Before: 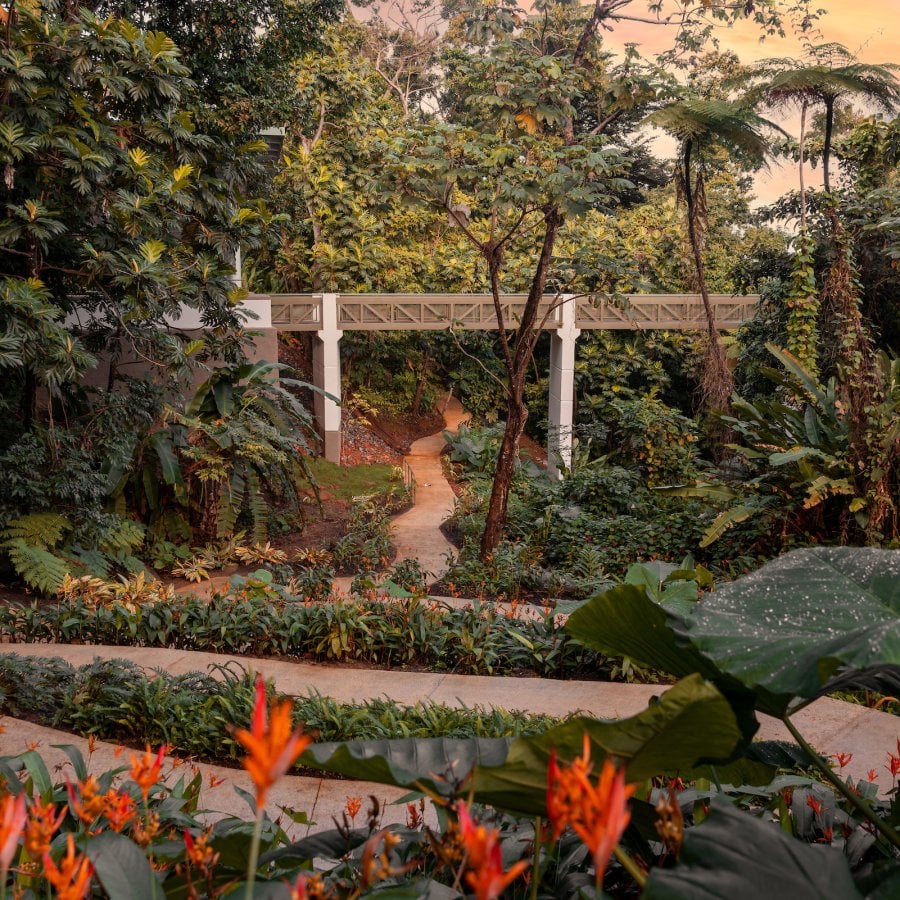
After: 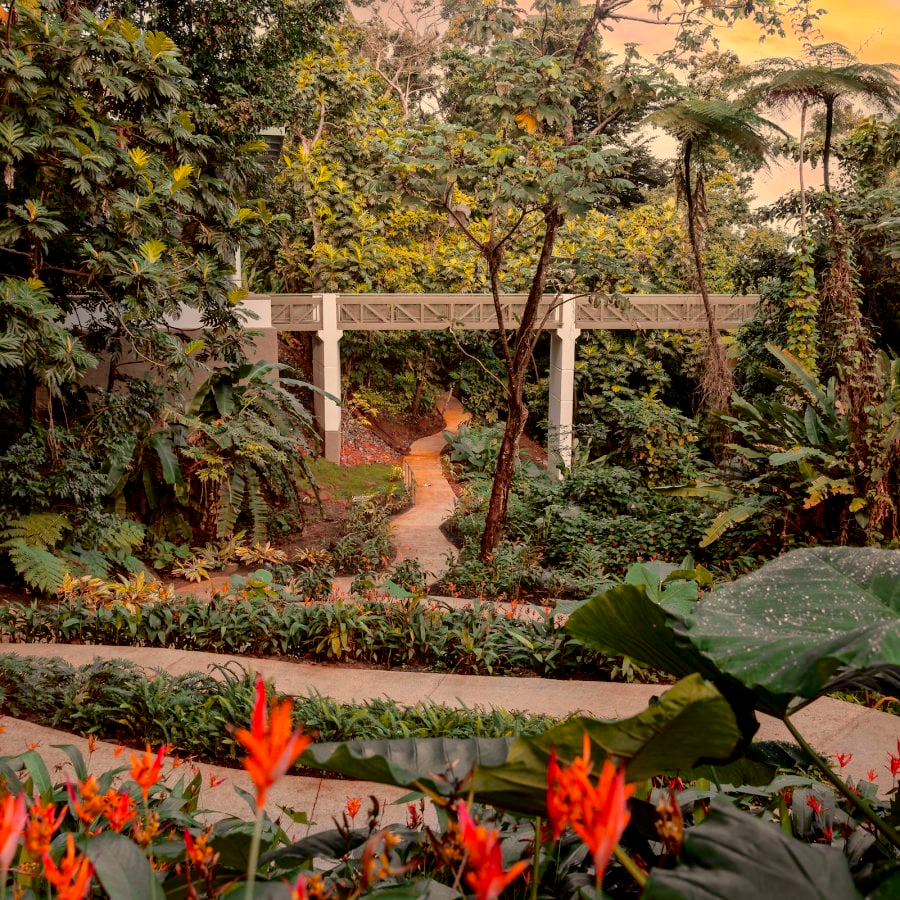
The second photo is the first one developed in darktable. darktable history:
shadows and highlights: on, module defaults
local contrast: mode bilateral grid, contrast 20, coarseness 50, detail 120%, midtone range 0.2
tone curve: curves: ch0 [(0.024, 0) (0.075, 0.034) (0.145, 0.098) (0.257, 0.259) (0.408, 0.45) (0.611, 0.64) (0.81, 0.857) (1, 1)]; ch1 [(0, 0) (0.287, 0.198) (0.501, 0.506) (0.56, 0.57) (0.712, 0.777) (0.976, 0.992)]; ch2 [(0, 0) (0.5, 0.5) (0.523, 0.552) (0.59, 0.603) (0.681, 0.754) (1, 1)], color space Lab, independent channels, preserve colors none
